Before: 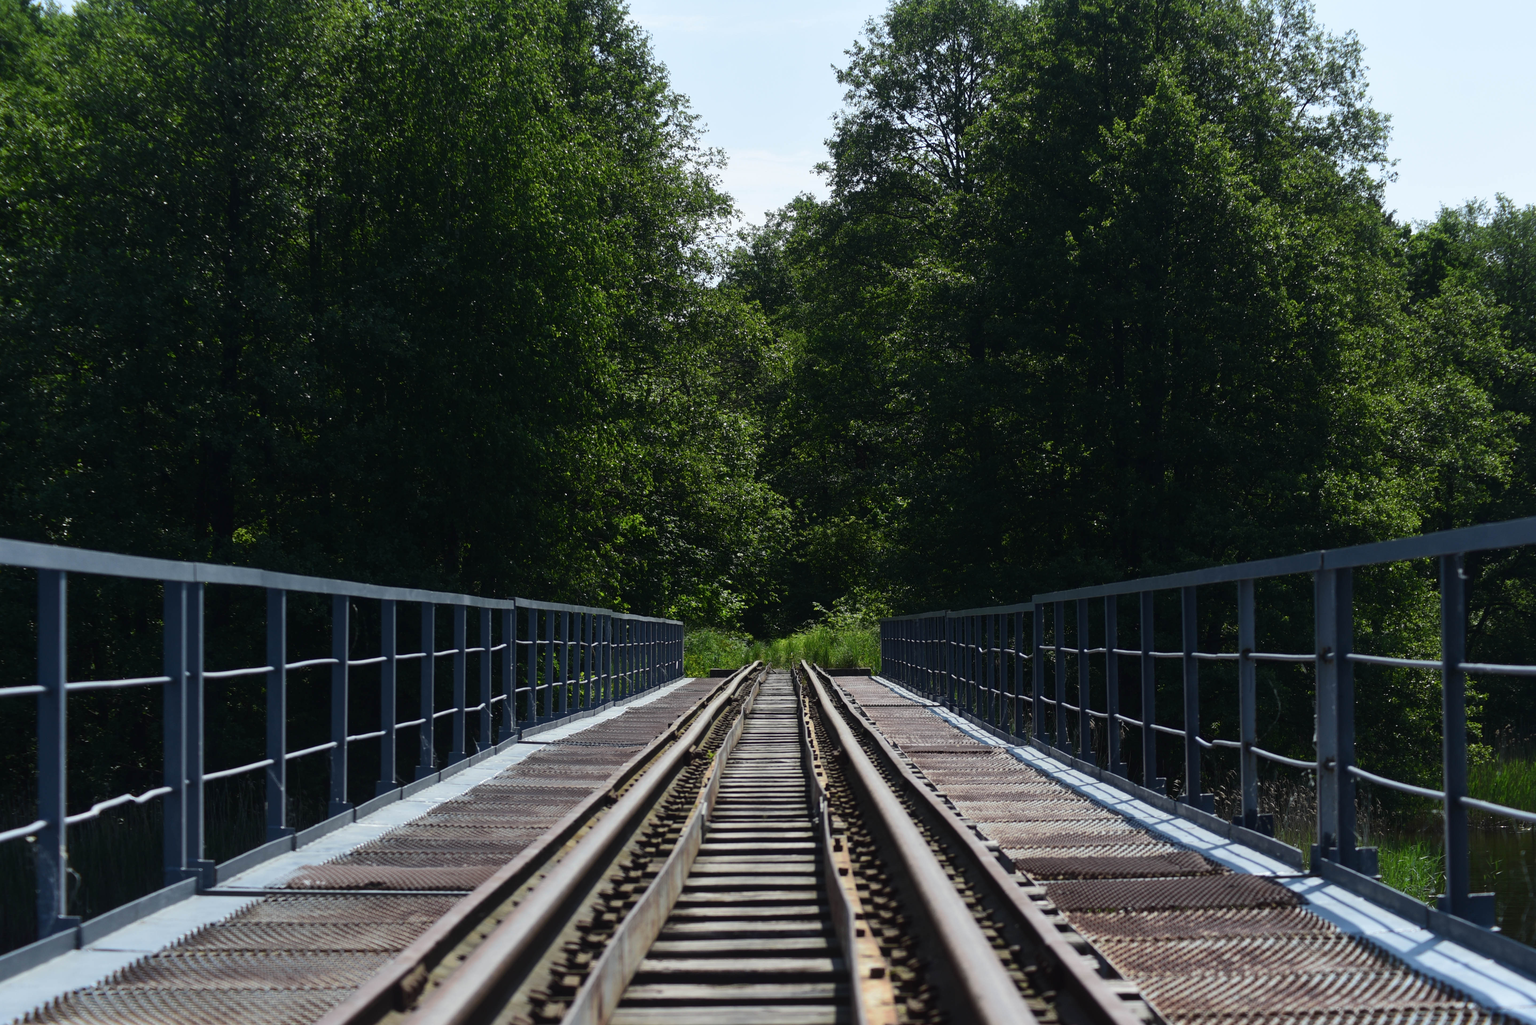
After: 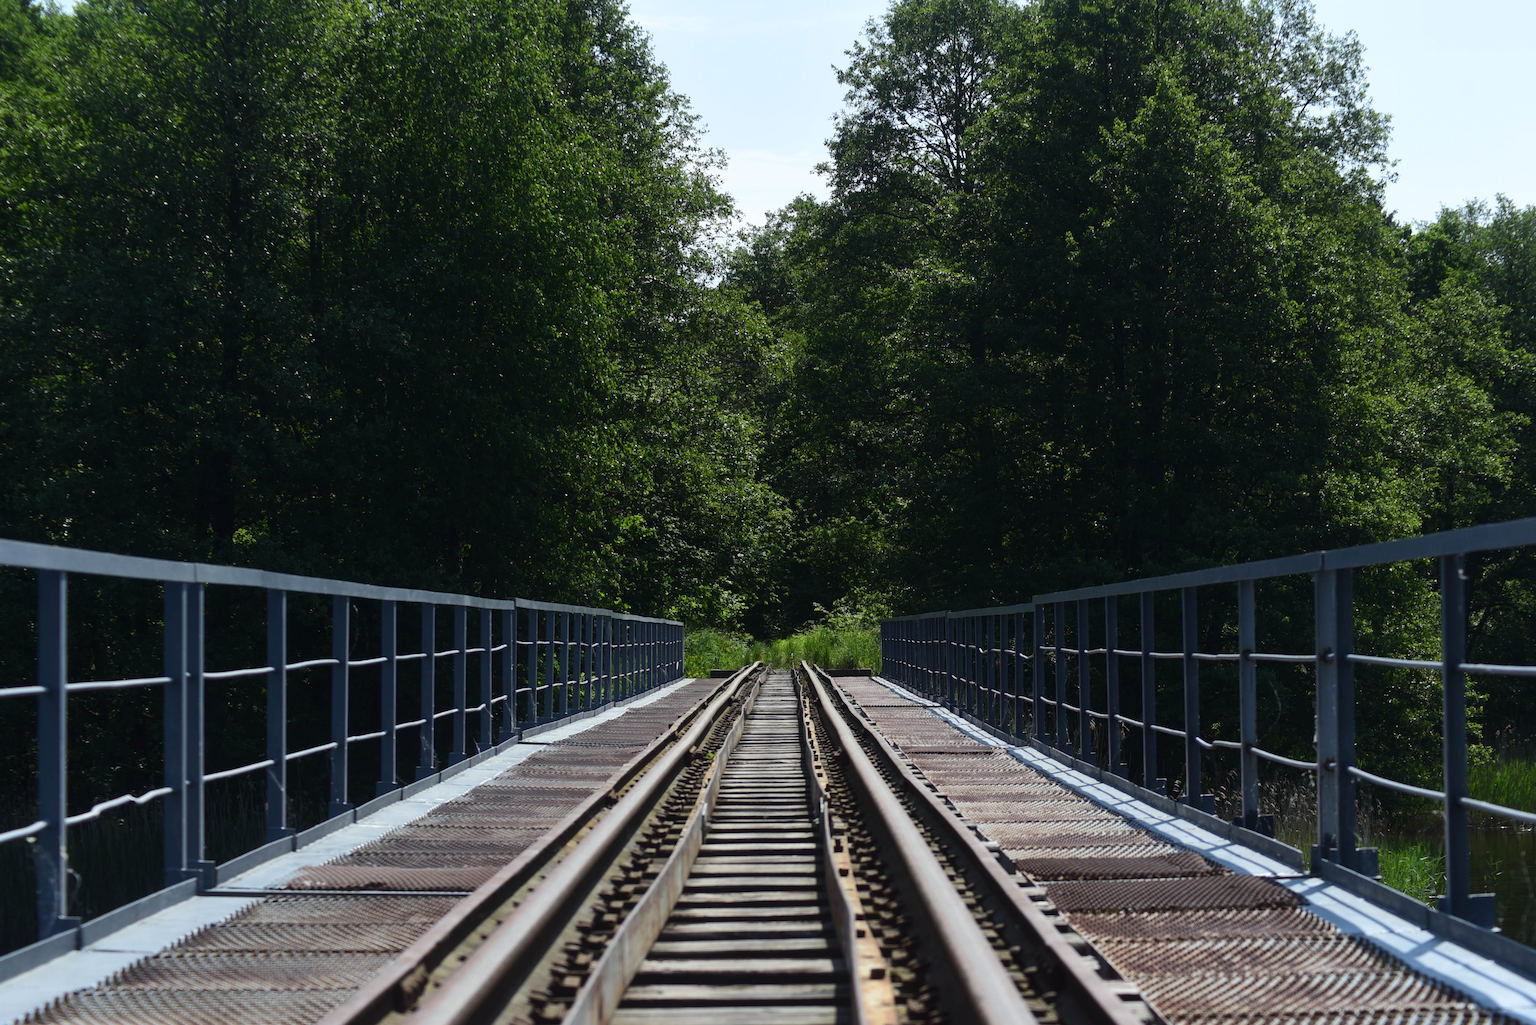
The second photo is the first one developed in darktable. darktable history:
exposure: exposure 0.083 EV, compensate exposure bias true, compensate highlight preservation false
